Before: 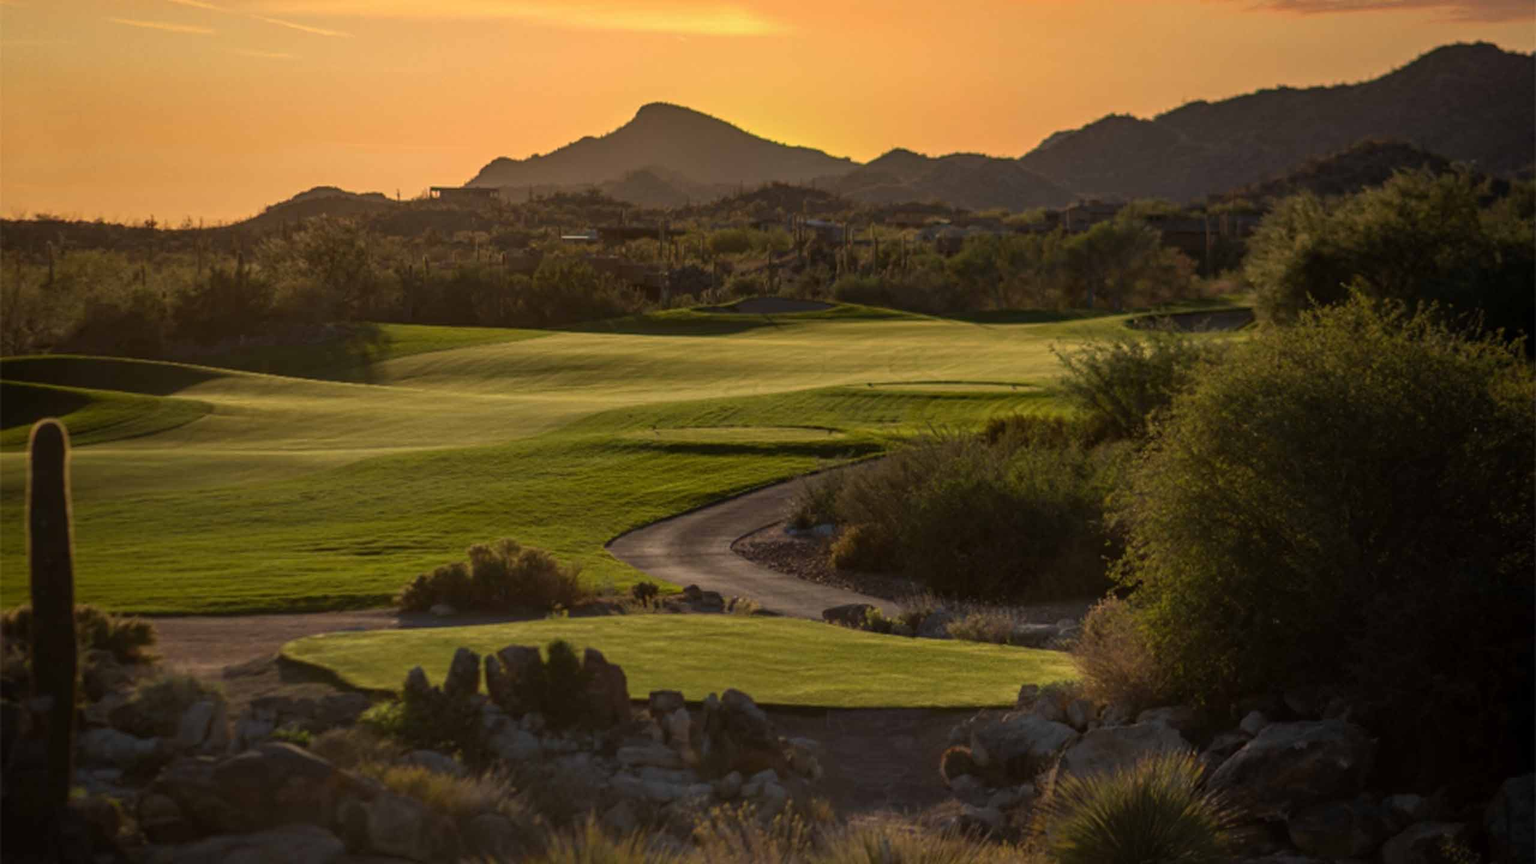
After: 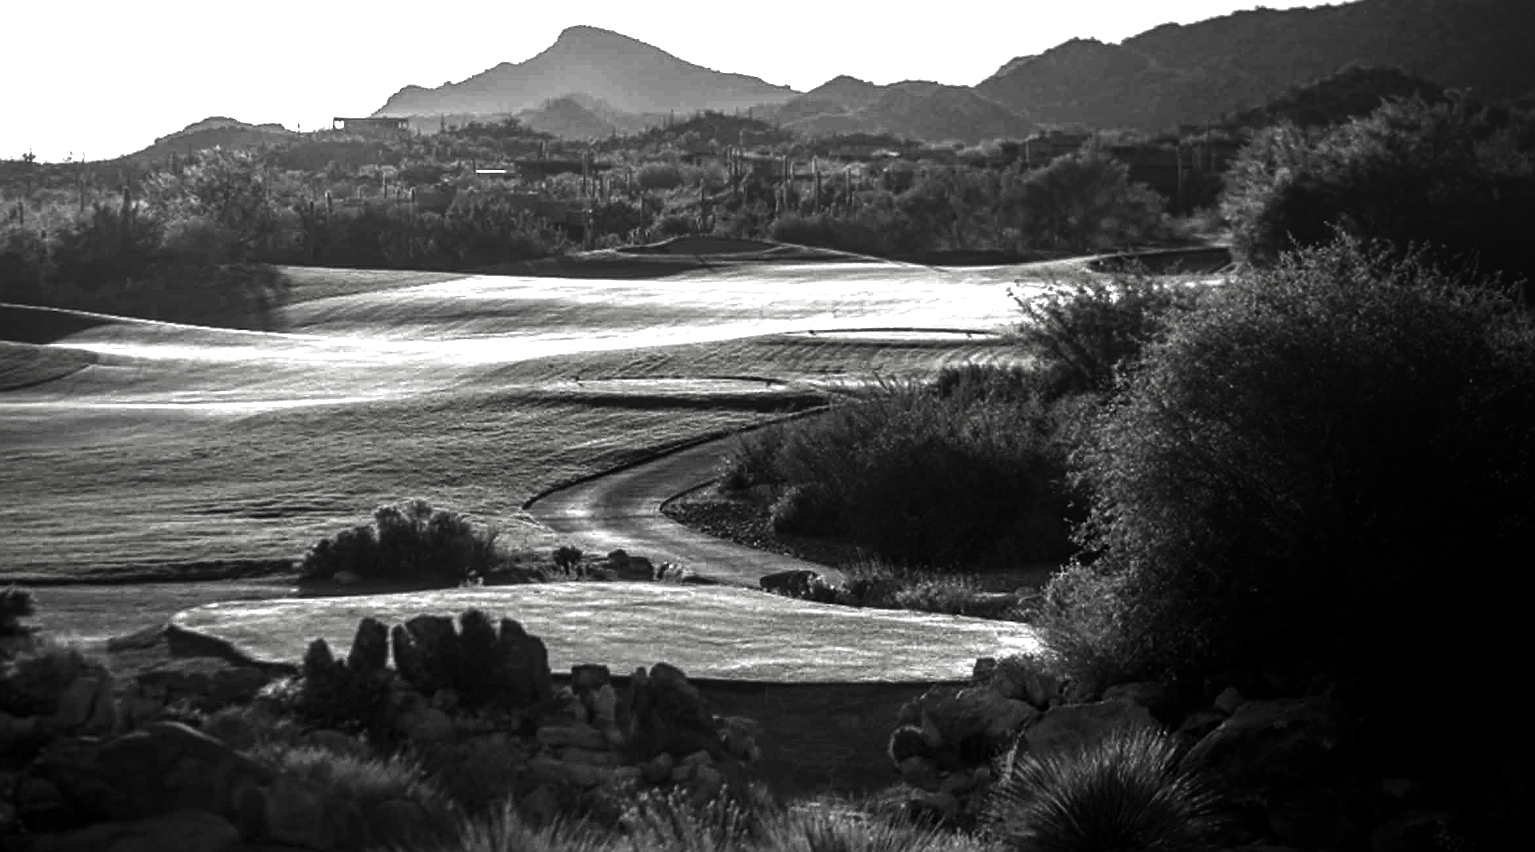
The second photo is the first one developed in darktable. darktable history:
contrast brightness saturation: contrast -0.039, brightness -0.596, saturation -0.99
exposure: black level correction -0.002, exposure 1.362 EV, compensate exposure bias true, compensate highlight preservation false
crop and rotate: left 8.093%, top 9.246%
color balance rgb: highlights gain › chroma 2.045%, highlights gain › hue 72.38°, perceptual saturation grading › global saturation 45.628%, perceptual saturation grading › highlights -50.295%, perceptual saturation grading › shadows 31.033%
local contrast: on, module defaults
sharpen: radius 1.955
tone equalizer: -8 EV -0.771 EV, -7 EV -0.707 EV, -6 EV -0.619 EV, -5 EV -0.417 EV, -3 EV 0.388 EV, -2 EV 0.6 EV, -1 EV 0.694 EV, +0 EV 0.74 EV
